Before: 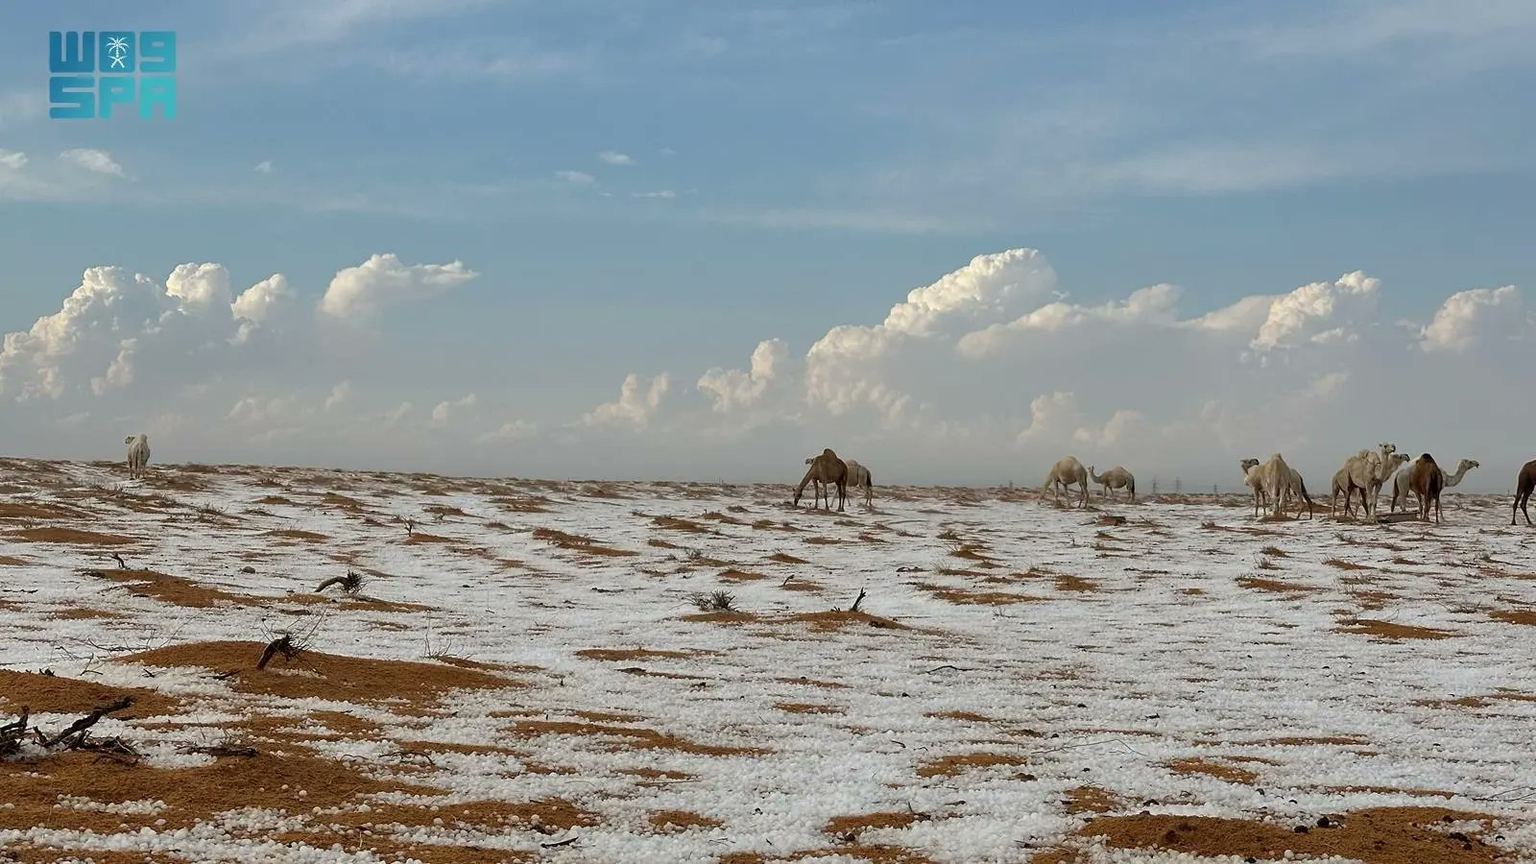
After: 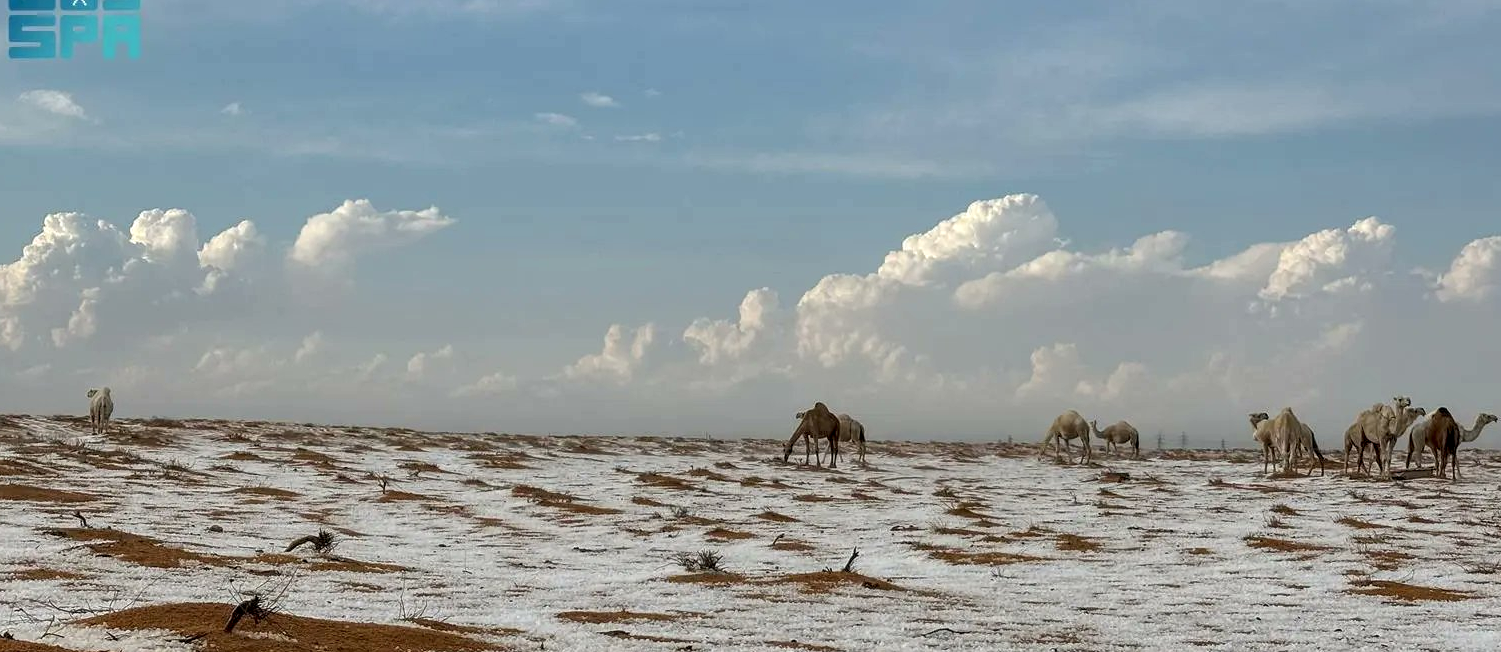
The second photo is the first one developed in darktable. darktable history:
crop: left 2.737%, top 7.287%, right 3.421%, bottom 20.179%
local contrast: detail 130%
